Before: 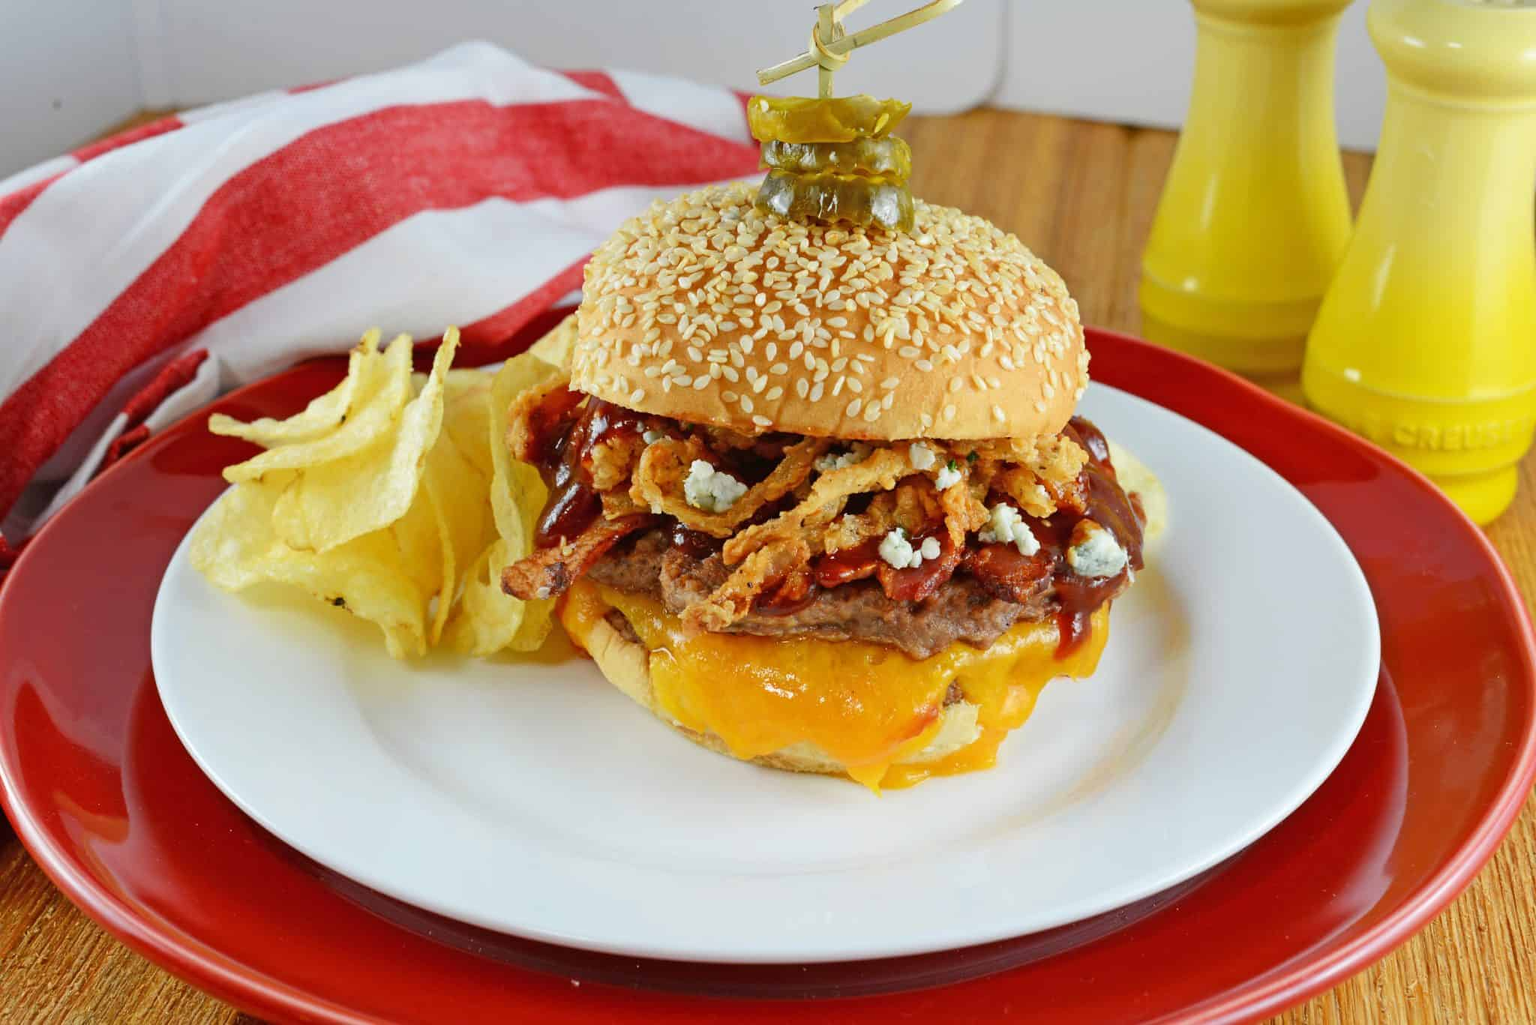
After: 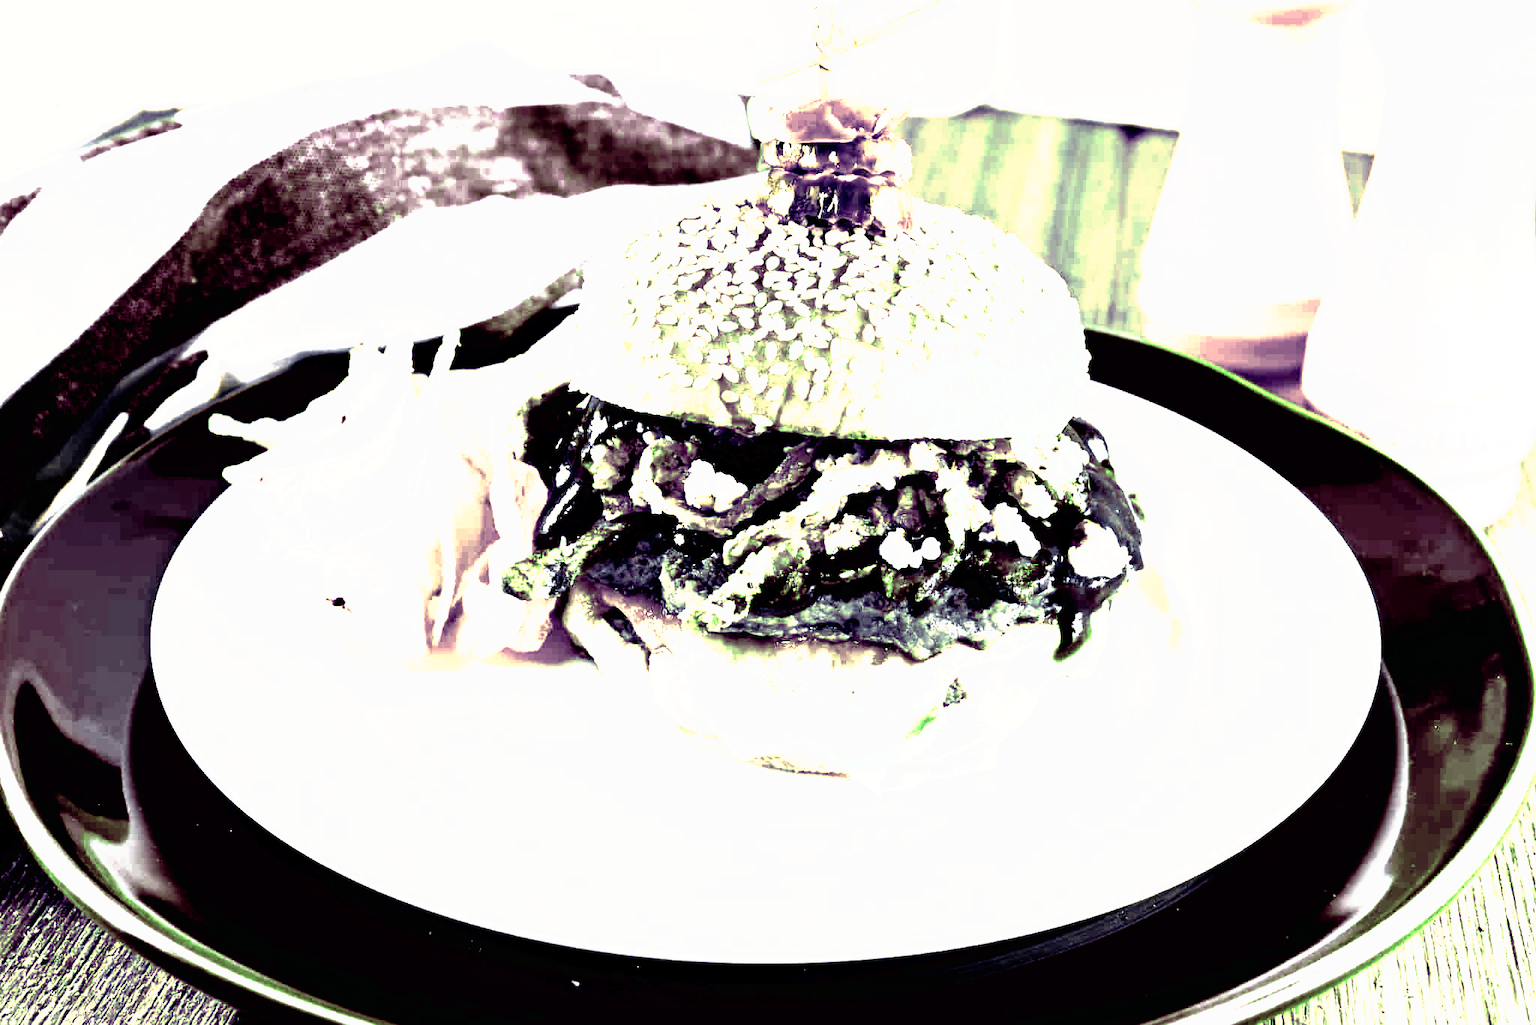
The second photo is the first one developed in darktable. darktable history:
tone curve: curves: ch0 [(0, 0) (0.003, 0.01) (0.011, 0.011) (0.025, 0.008) (0.044, 0.007) (0.069, 0.006) (0.1, 0.005) (0.136, 0.015) (0.177, 0.094) (0.224, 0.241) (0.277, 0.369) (0.335, 0.5) (0.399, 0.648) (0.468, 0.811) (0.543, 0.975) (0.623, 0.989) (0.709, 0.989) (0.801, 0.99) (0.898, 0.99) (1, 1)], preserve colors none
color look up table: target L [98.62, 100, 68.49, 69.52, 70.03, 96.54, 54.65, 70.62, 97.06, 97.02, 38.68, 28.72, 21.38, 0.194, 200.09, 100.34, 99.11, 68.49, 96.54, 100, 90.73, 97.19, 43.84, 23.27, 39.8, 46.6, 42.6, 29.96, 54.73, 100.34, 70.63, 69.98, 97.19, 31.56, 46.38, 38.15, 40.6, 43.19, 43.66, 17.92, 25.32, 13.89, 0.183, 12.87, 100, 55.12, 98.35, 64.85, 27.93], target a [-0.194, -0.097, -1.595, -1.27, 0.297, -2.838, -0.367, -2.577, -4.742, -4.943, -0.677, -1.169, -0.045, 0.069, 0, 0, -0.948, -1.595, -2.838, -0.097, -68.31, -0.264, 1.504, 4.409, 2.074, 0.614, 0.166, 1.104, -0.001, 0.001, -2.465, -0.067, -0.264, 5.388, -3.073, 1.278, 0.836, -0.121, -0.29, 3.292, -0.138, 0.707, 0, 0.493, -0.097, -0.158, -10.08, -37.19, -0.749], target b [2.414, 1.214, 23.03, 1.621, -1.061, 44.04, -0.12, 29, 72.61, 73.13, 3.166, 2.565, 1.043, -0.254, 0, 0, 0.739, 23.03, 44.04, 1.214, 63.9, 0.988, 3.559, 1.432, 4.012, 4.684, 4.864, 2.541, 0.01, -0.001, 27.14, 0.82, 0.988, 2.249, 4.426, 2.616, 3.983, 4.422, 2.762, 0.448, 1.997, 0.25, 0, 0.172, 1.214, 0.589, 78.05, 22.54, 2.161], num patches 49
